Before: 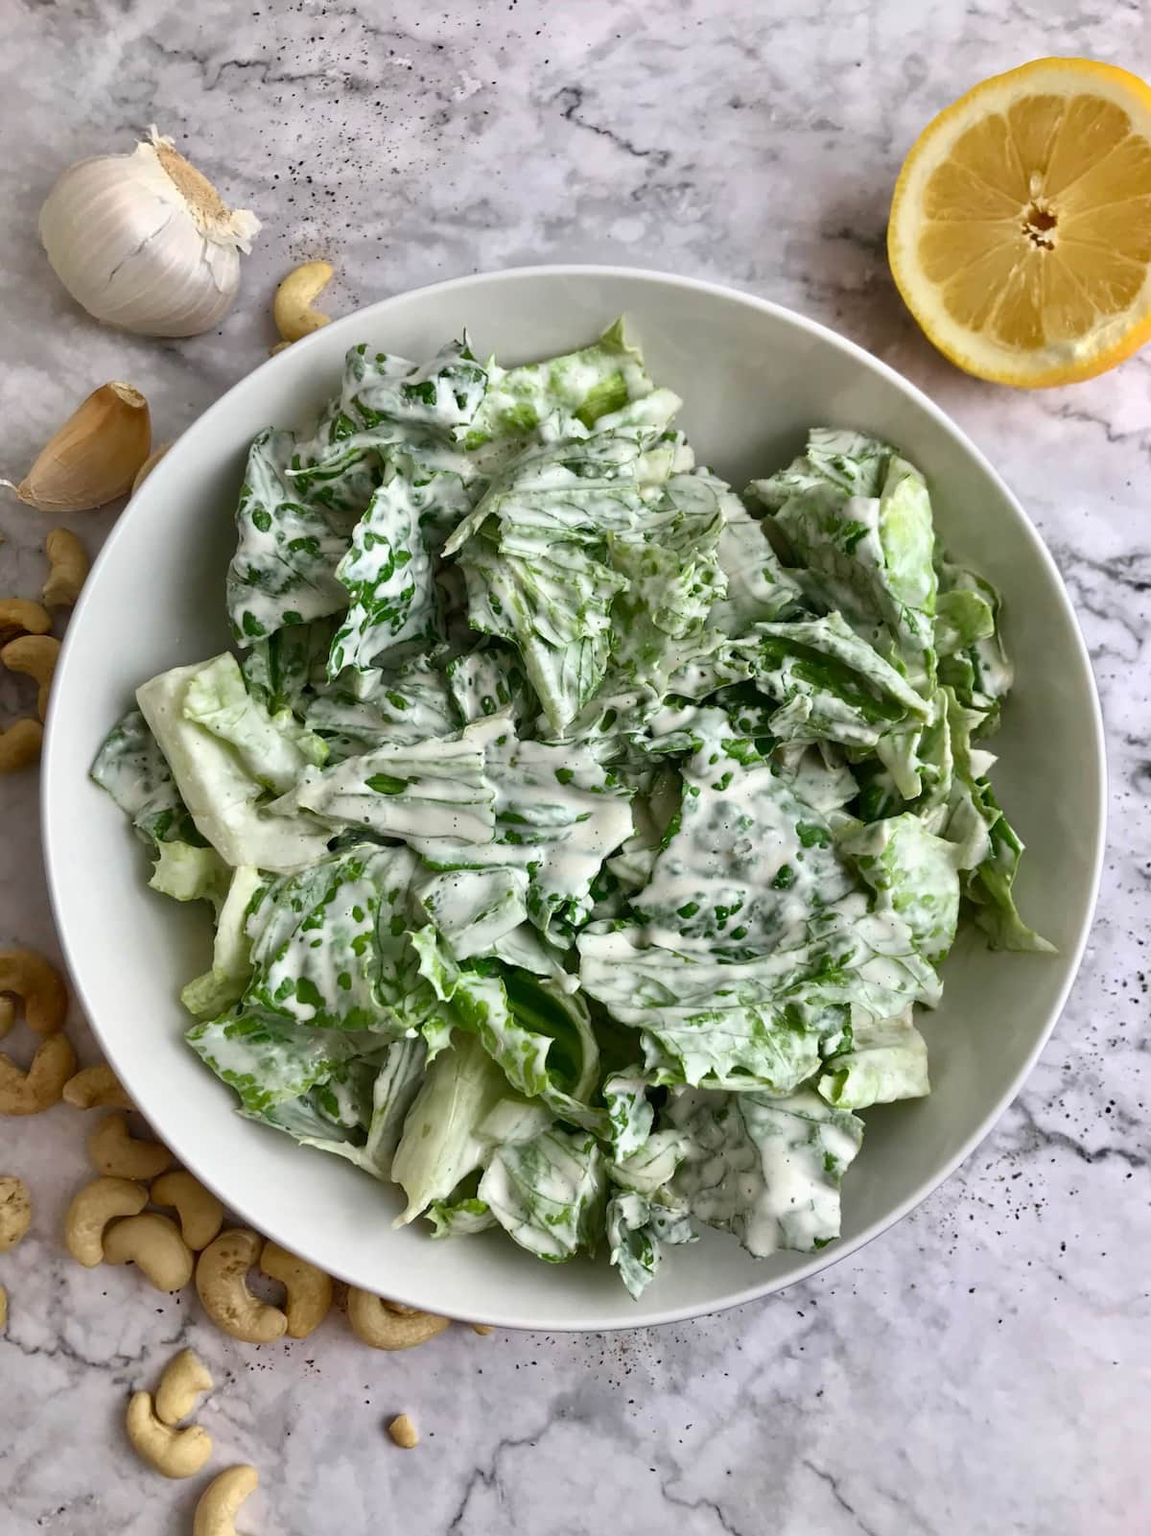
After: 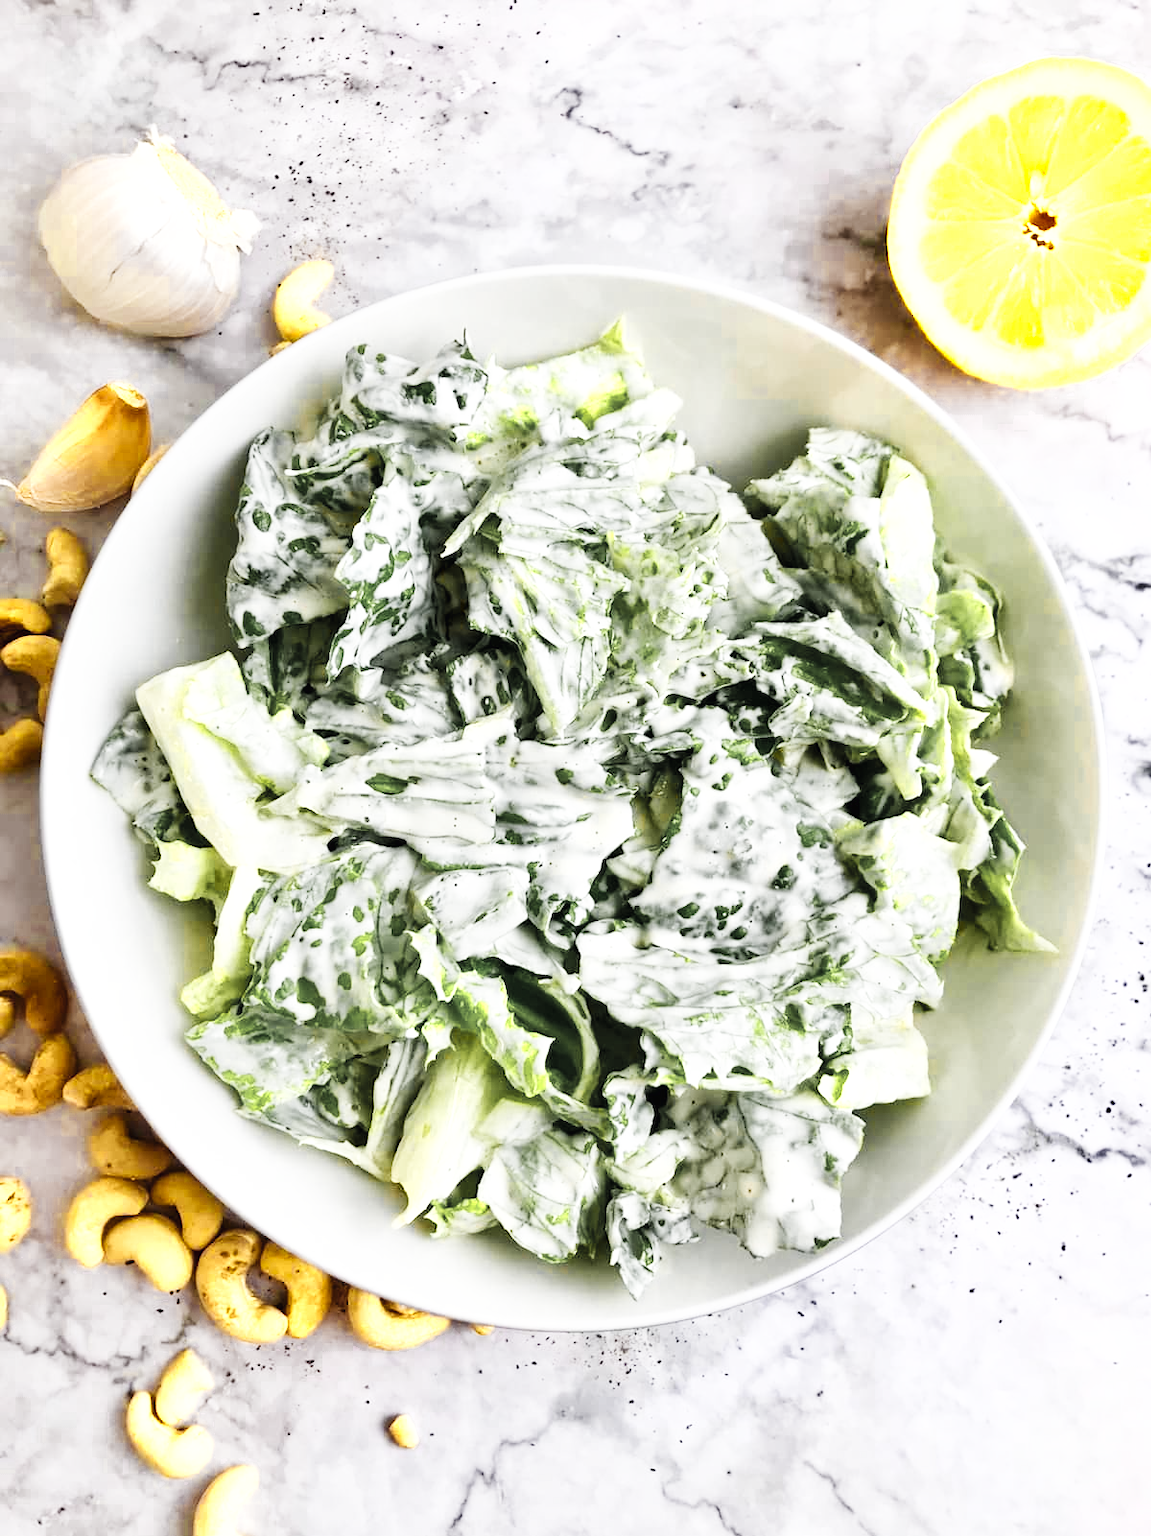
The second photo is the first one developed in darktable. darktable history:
color zones: curves: ch0 [(0.004, 0.306) (0.107, 0.448) (0.252, 0.656) (0.41, 0.398) (0.595, 0.515) (0.768, 0.628)]; ch1 [(0.07, 0.323) (0.151, 0.452) (0.252, 0.608) (0.346, 0.221) (0.463, 0.189) (0.61, 0.368) (0.735, 0.395) (0.921, 0.412)]; ch2 [(0, 0.476) (0.132, 0.512) (0.243, 0.512) (0.397, 0.48) (0.522, 0.376) (0.634, 0.536) (0.761, 0.46)]
base curve: curves: ch0 [(0, 0.003) (0.001, 0.002) (0.006, 0.004) (0.02, 0.022) (0.048, 0.086) (0.094, 0.234) (0.162, 0.431) (0.258, 0.629) (0.385, 0.8) (0.548, 0.918) (0.751, 0.988) (1, 1)], preserve colors none
